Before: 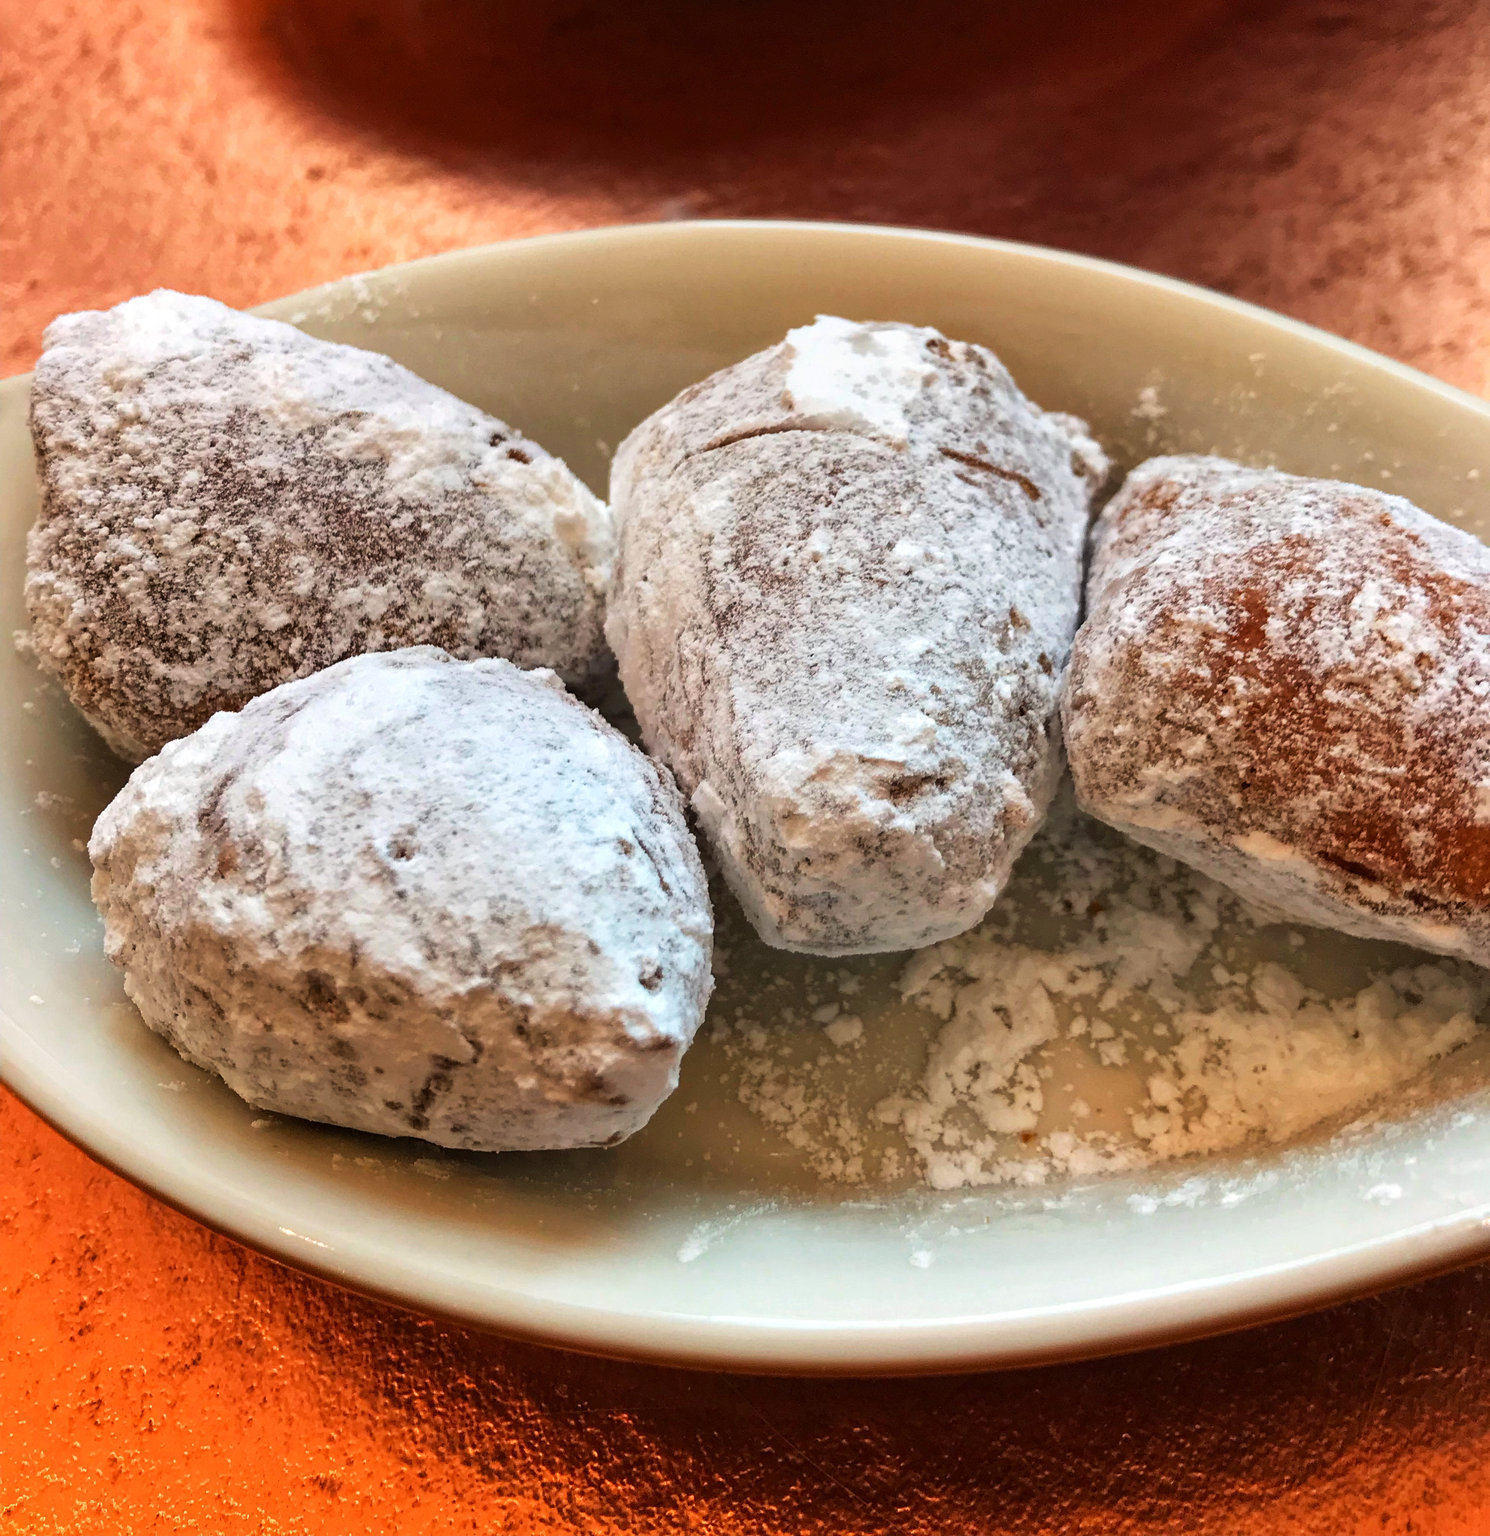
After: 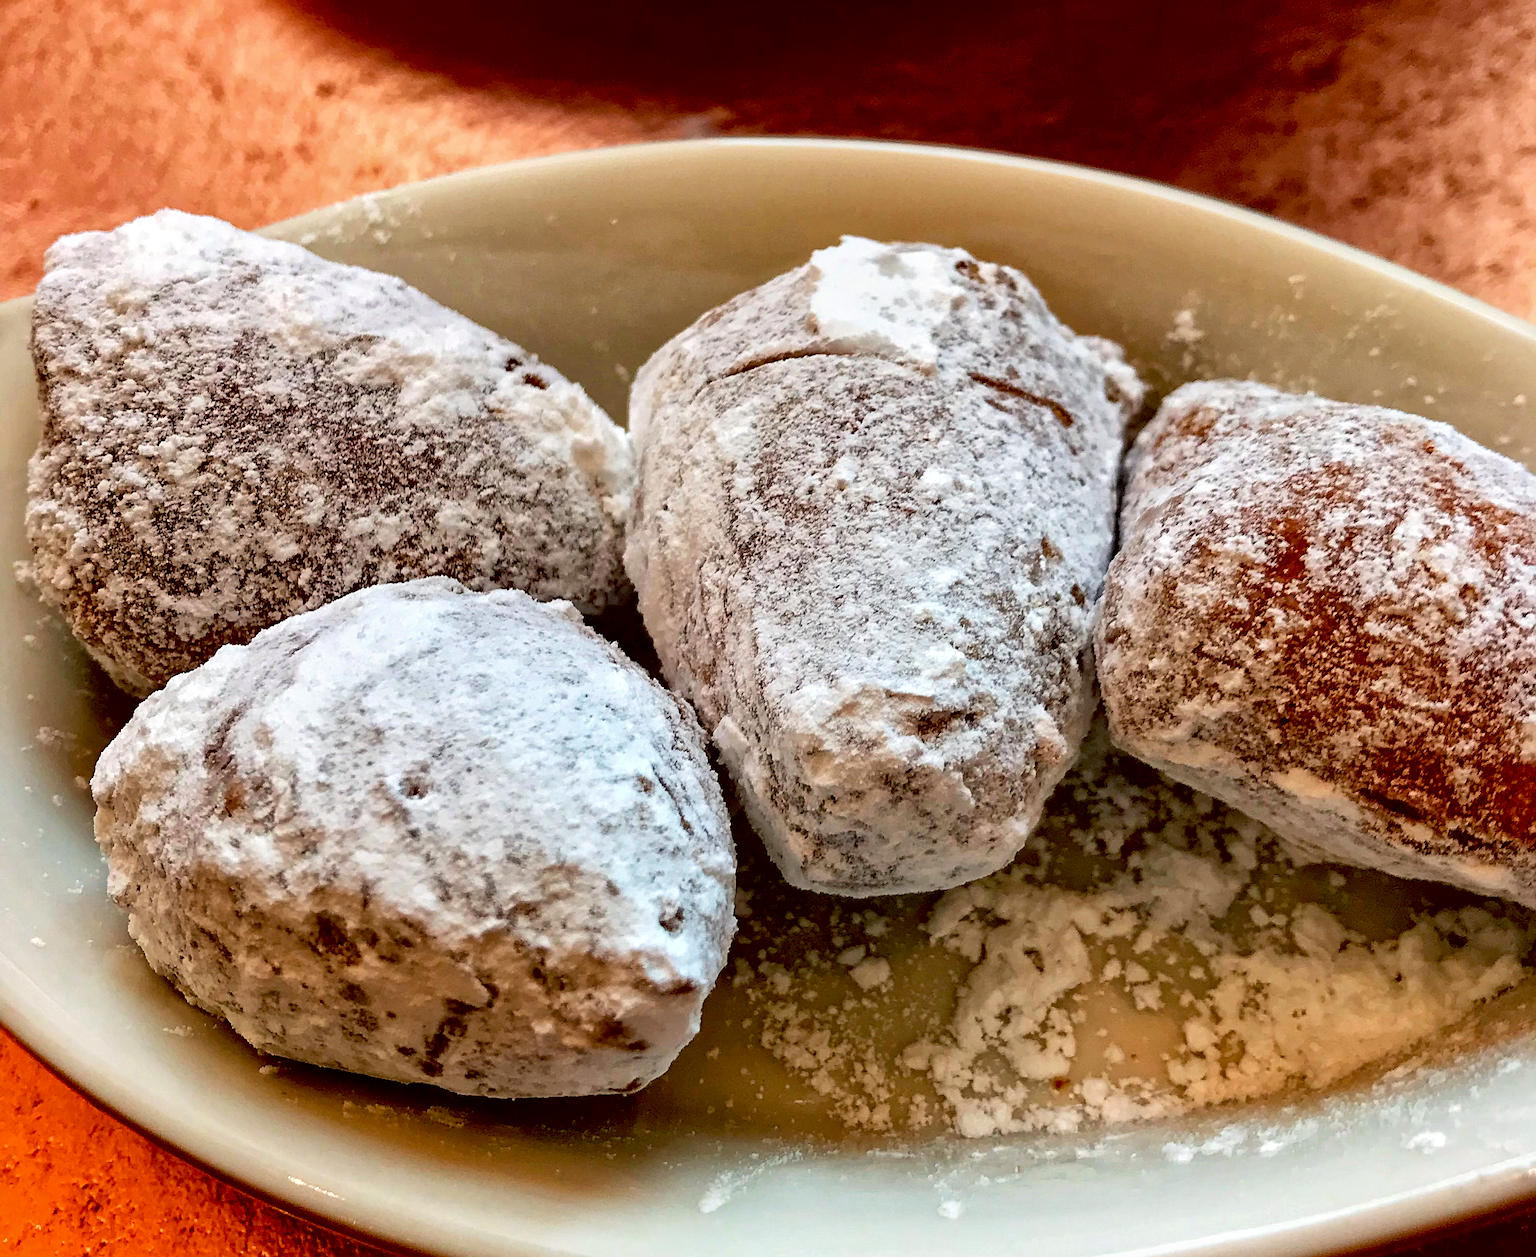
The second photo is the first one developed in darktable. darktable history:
crop and rotate: top 5.667%, bottom 14.937%
exposure: black level correction 0.029, exposure -0.073 EV, compensate highlight preservation false
local contrast: mode bilateral grid, contrast 20, coarseness 50, detail 130%, midtone range 0.2
sharpen: on, module defaults
